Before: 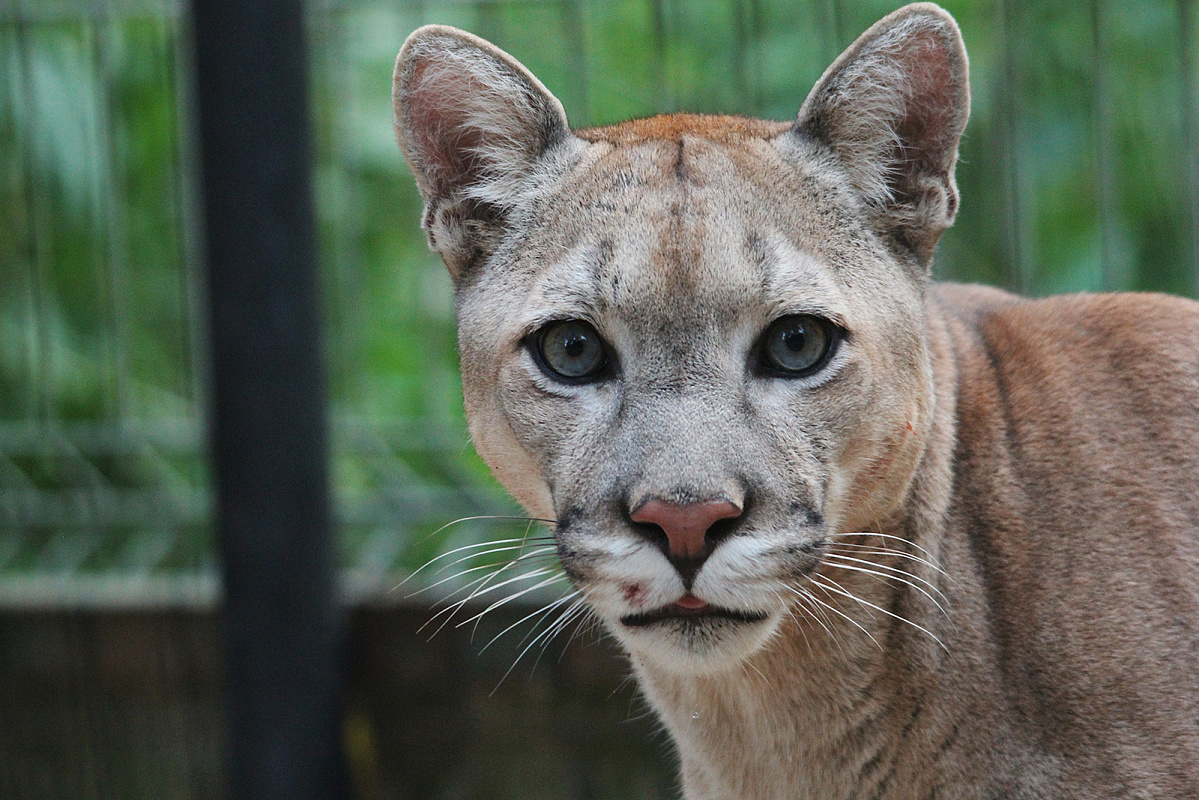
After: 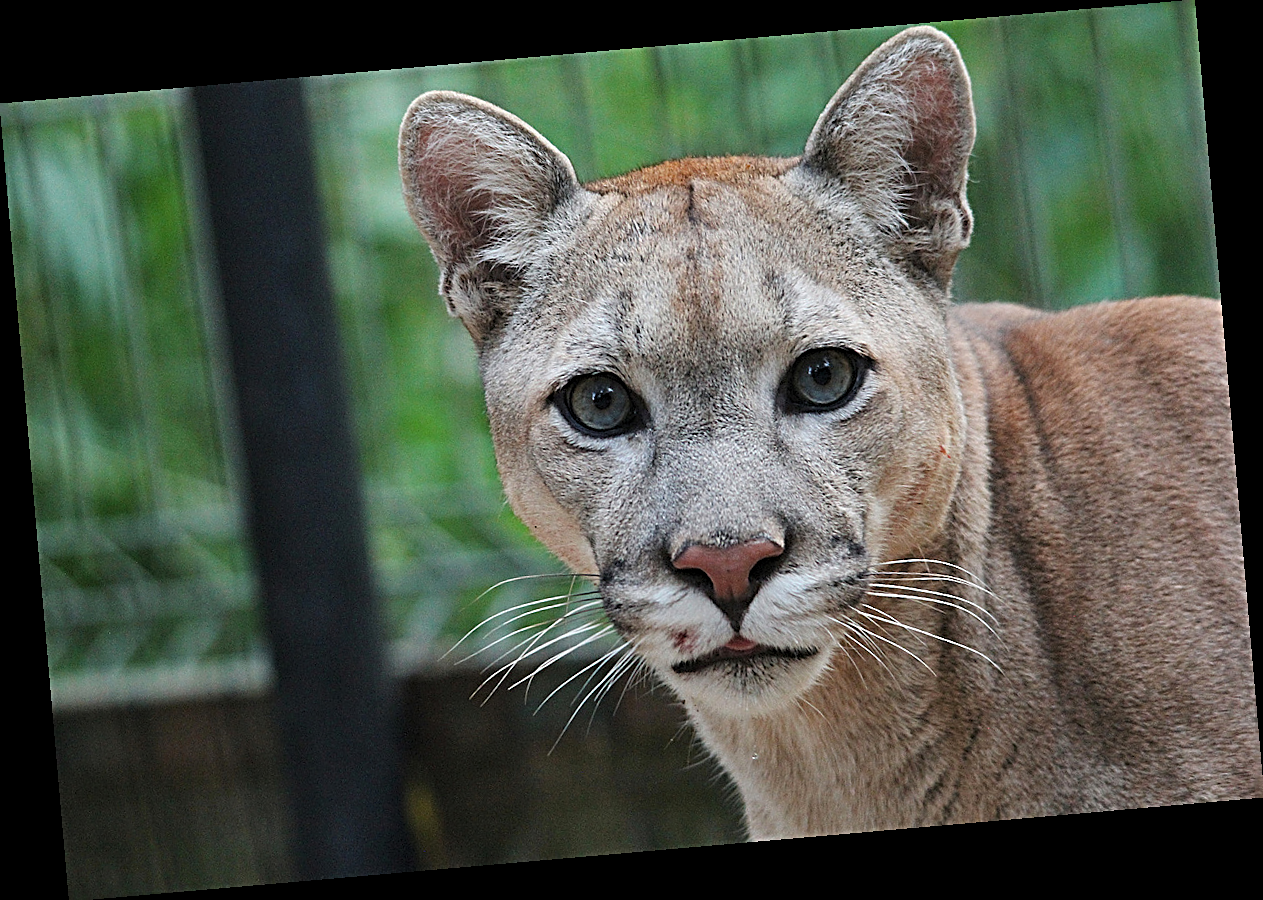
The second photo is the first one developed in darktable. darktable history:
levels: levels [0.018, 0.493, 1]
rotate and perspective: rotation -4.98°, automatic cropping off
sharpen: radius 2.817, amount 0.715
